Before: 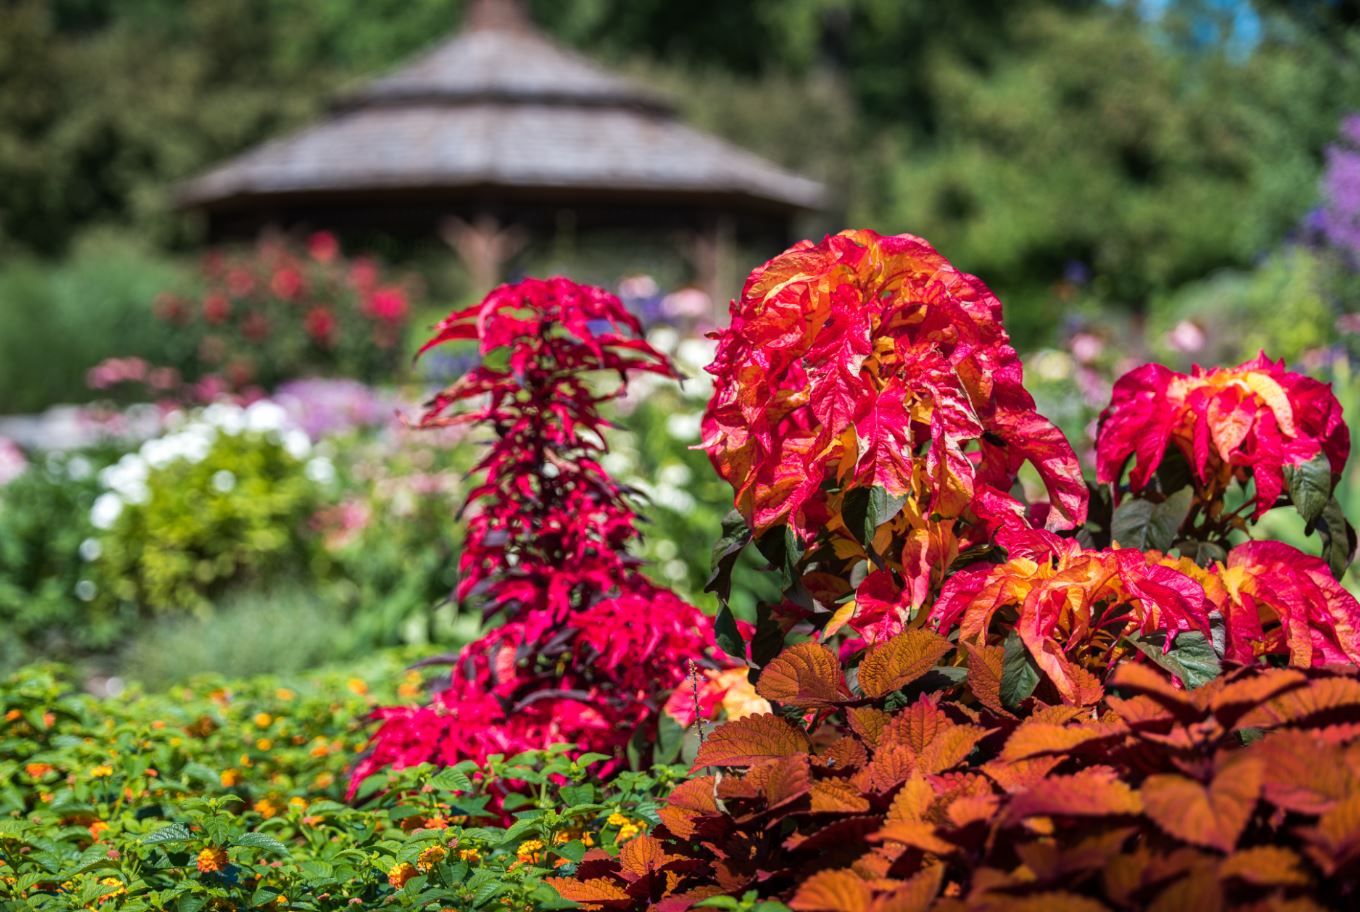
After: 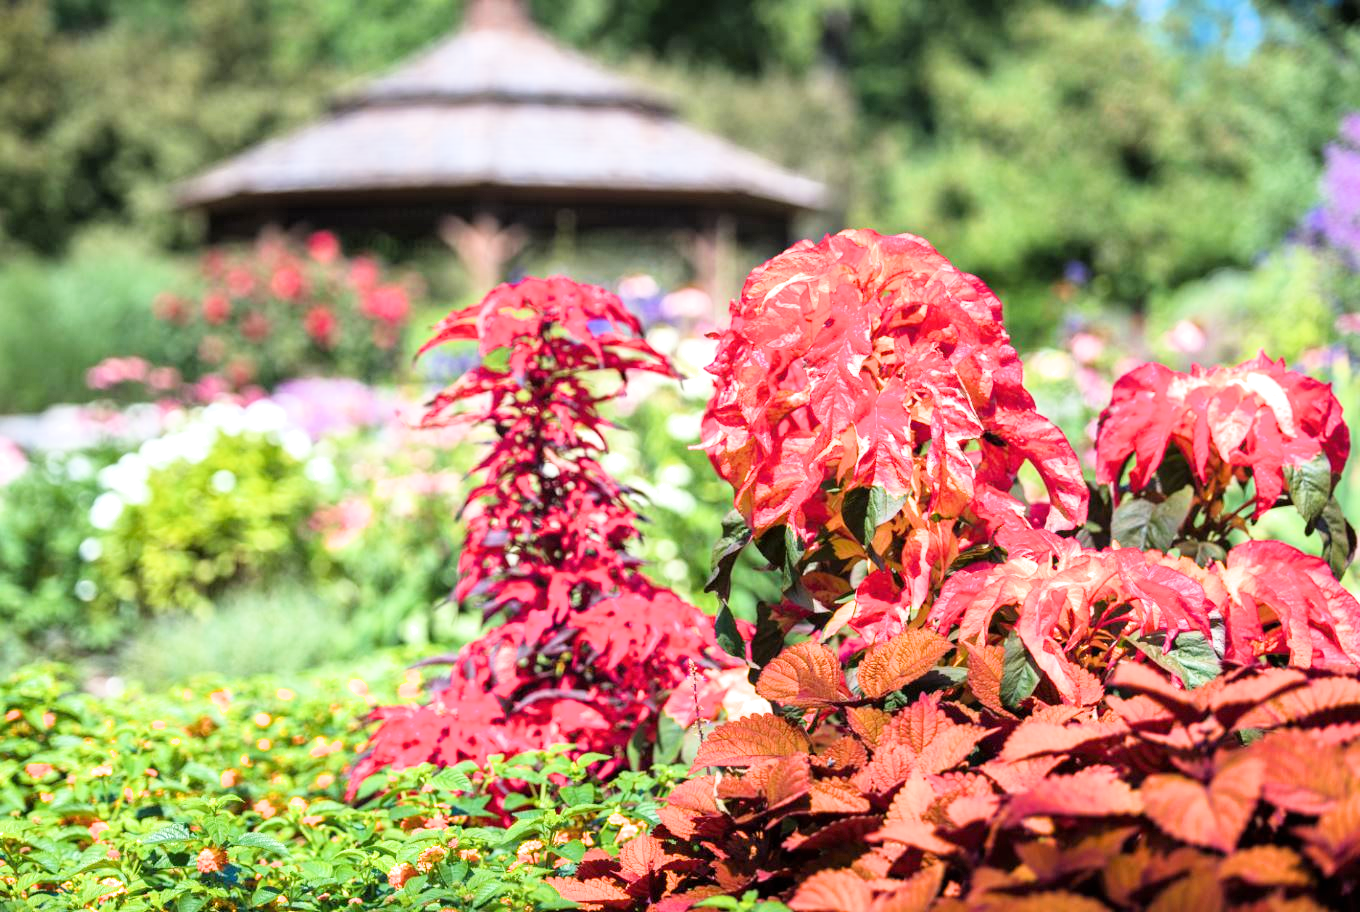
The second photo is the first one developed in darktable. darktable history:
exposure: black level correction 0, exposure 1.9 EV, compensate highlight preservation false
filmic rgb: white relative exposure 3.85 EV, hardness 4.3
